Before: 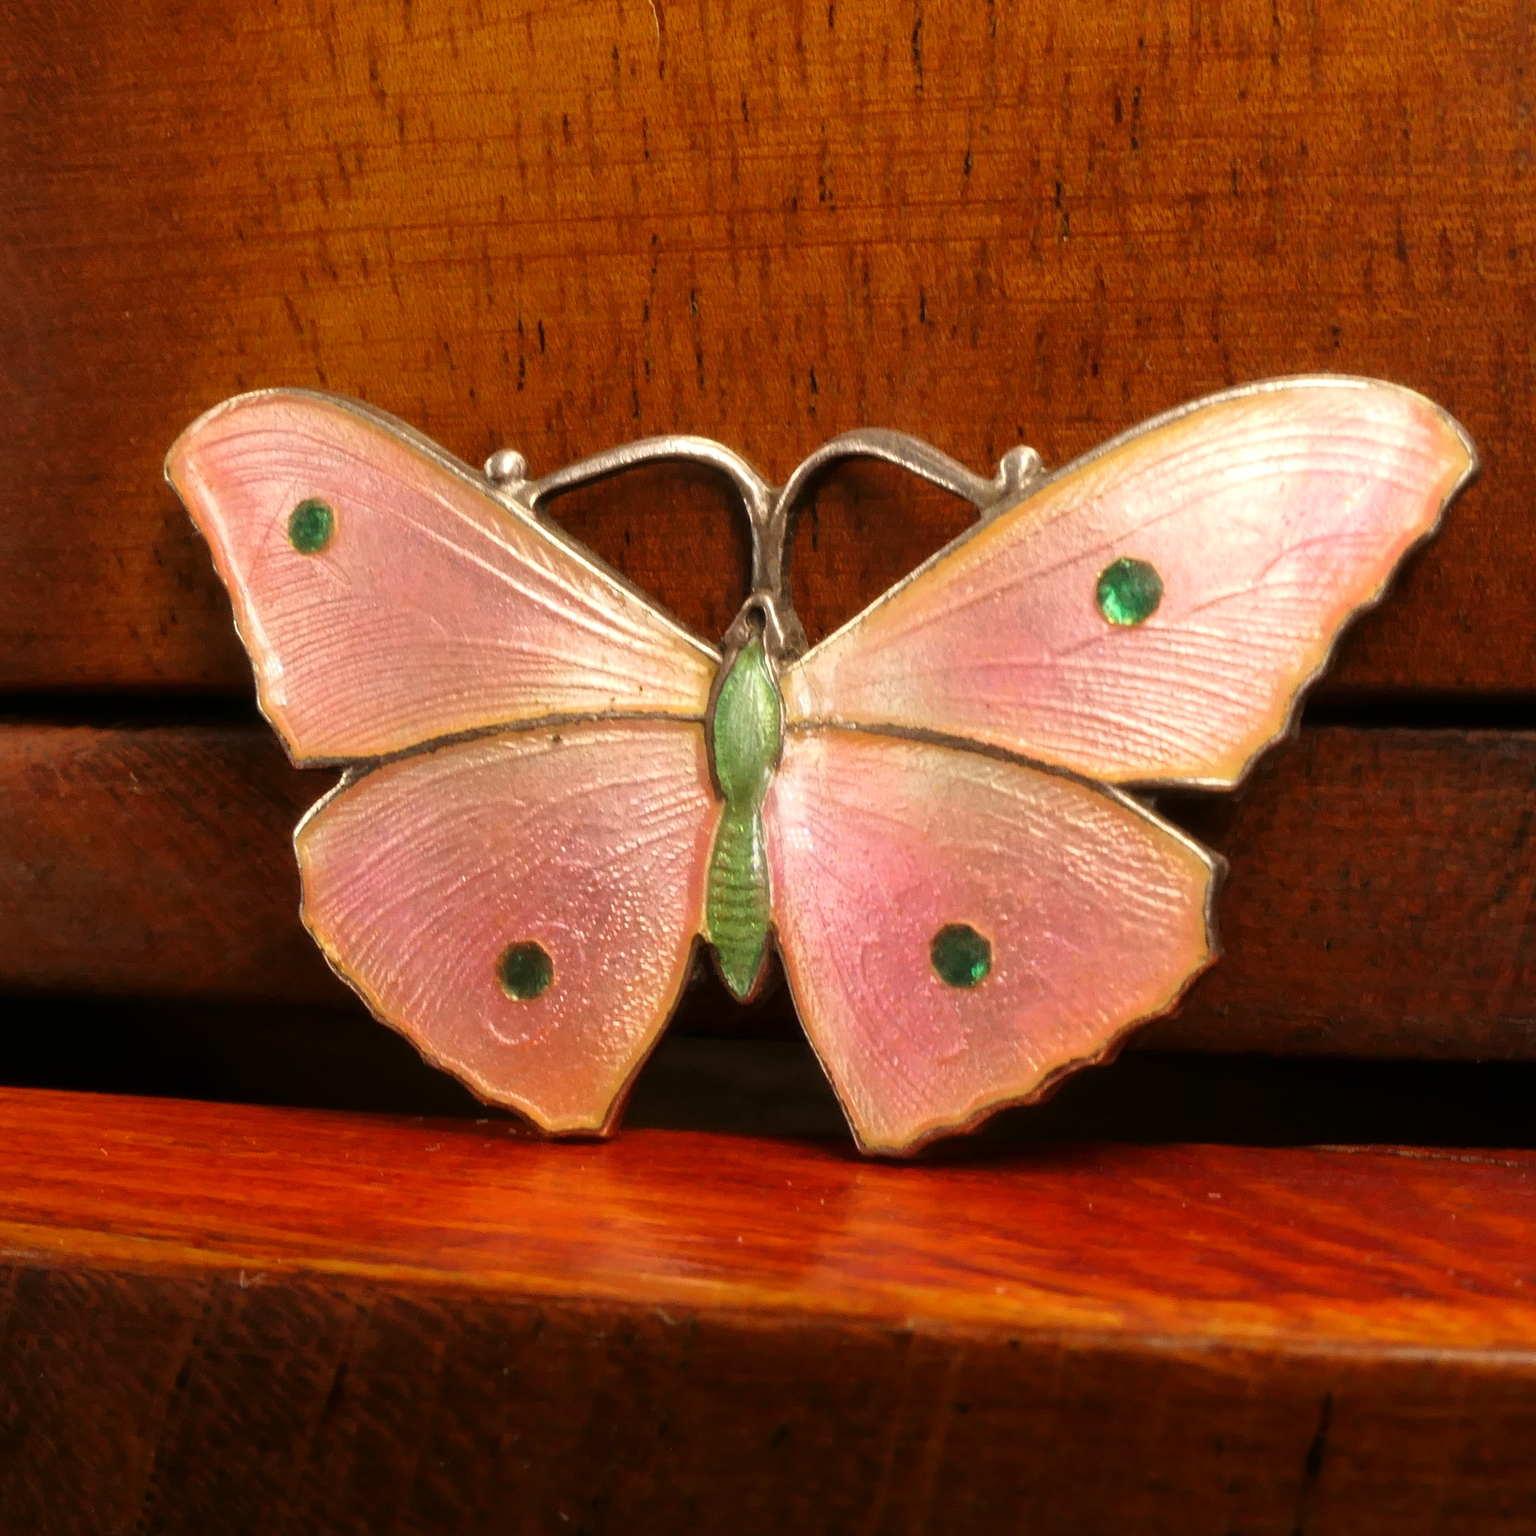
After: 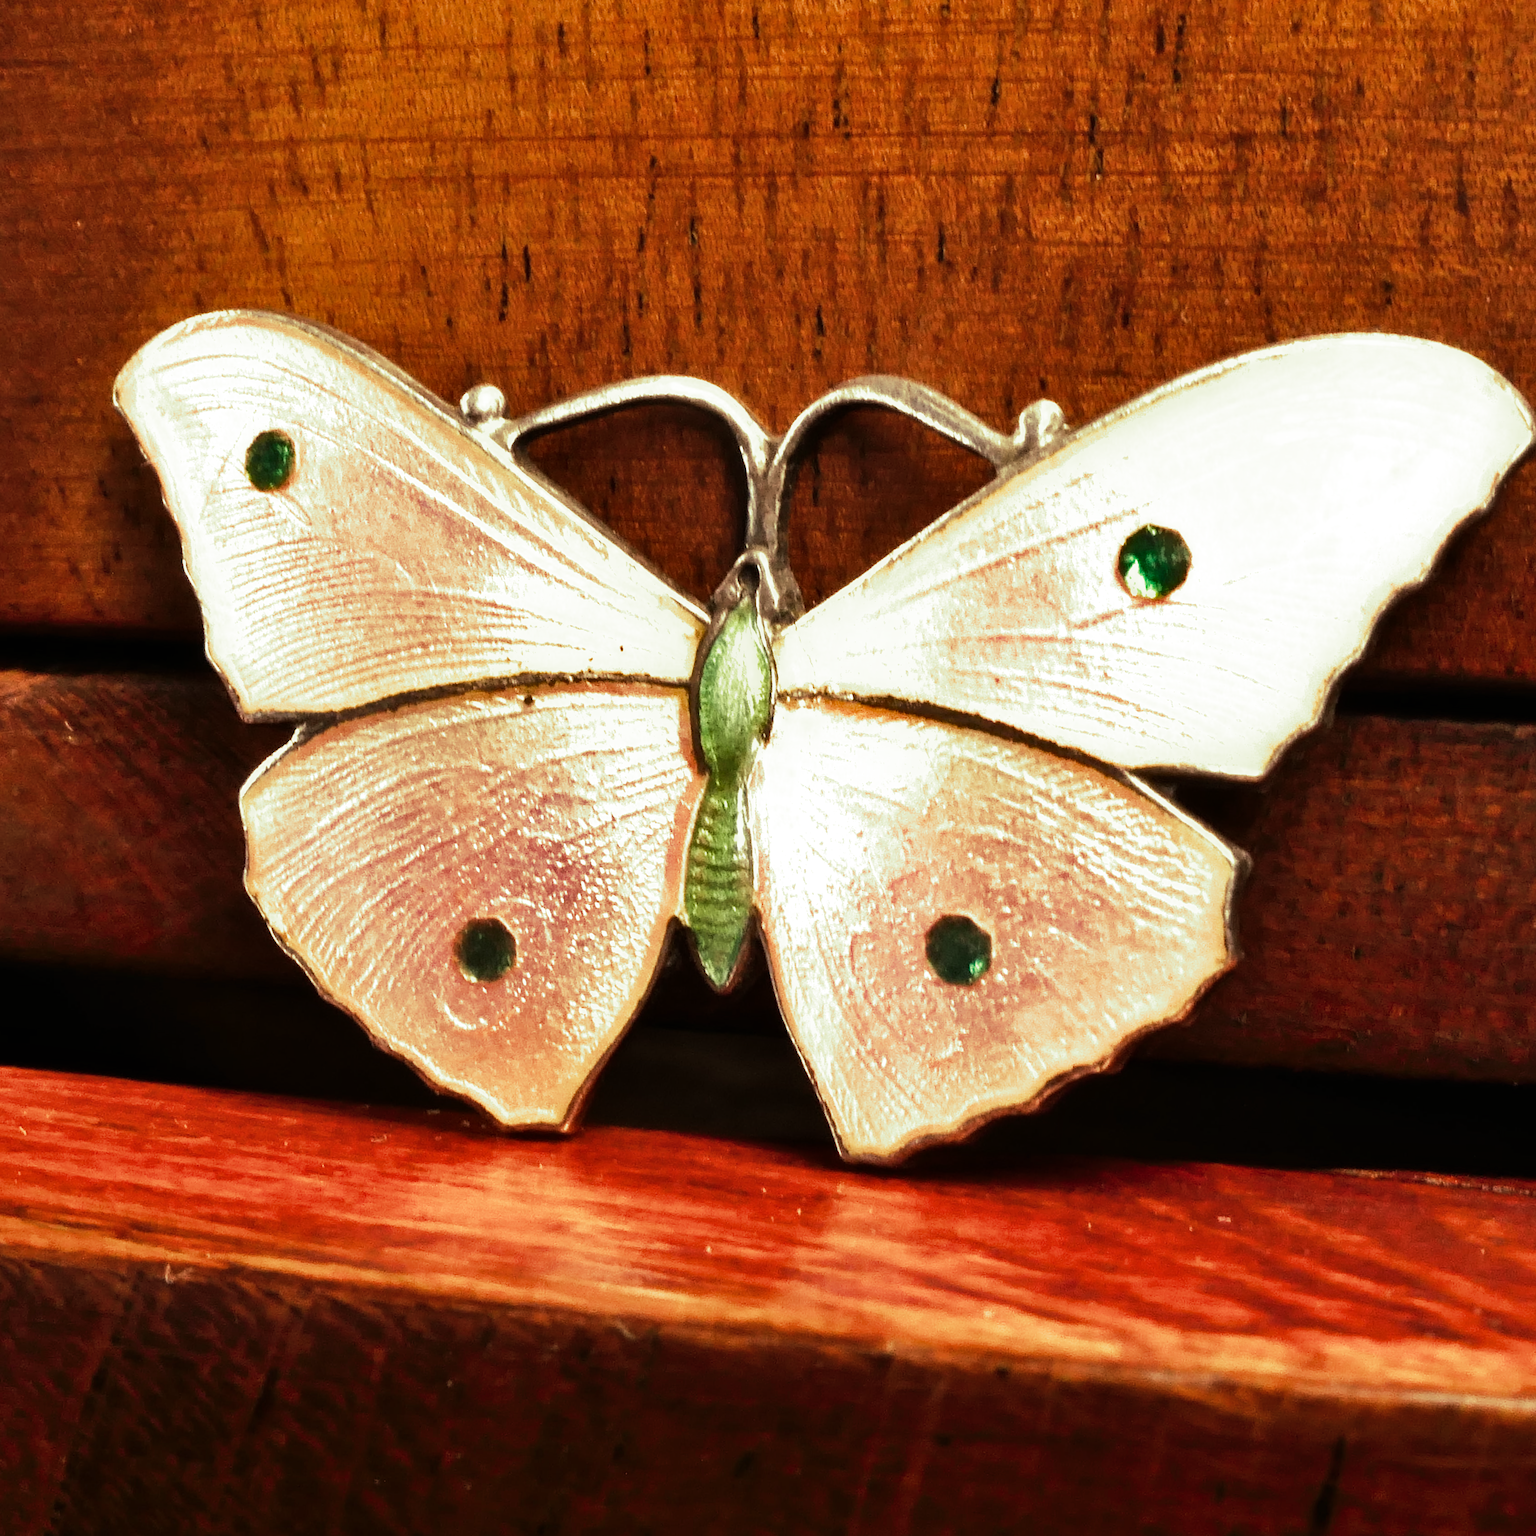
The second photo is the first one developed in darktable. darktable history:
tone equalizer: -8 EV -1.08 EV, -7 EV -1.01 EV, -6 EV -0.867 EV, -5 EV -0.578 EV, -3 EV 0.578 EV, -2 EV 0.867 EV, -1 EV 1.01 EV, +0 EV 1.08 EV, edges refinement/feathering 500, mask exposure compensation -1.57 EV, preserve details no
split-toning: shadows › hue 290.82°, shadows › saturation 0.34, highlights › saturation 0.38, balance 0, compress 50%
crop and rotate: angle -1.96°, left 3.097%, top 4.154%, right 1.586%, bottom 0.529%
shadows and highlights: low approximation 0.01, soften with gaussian
